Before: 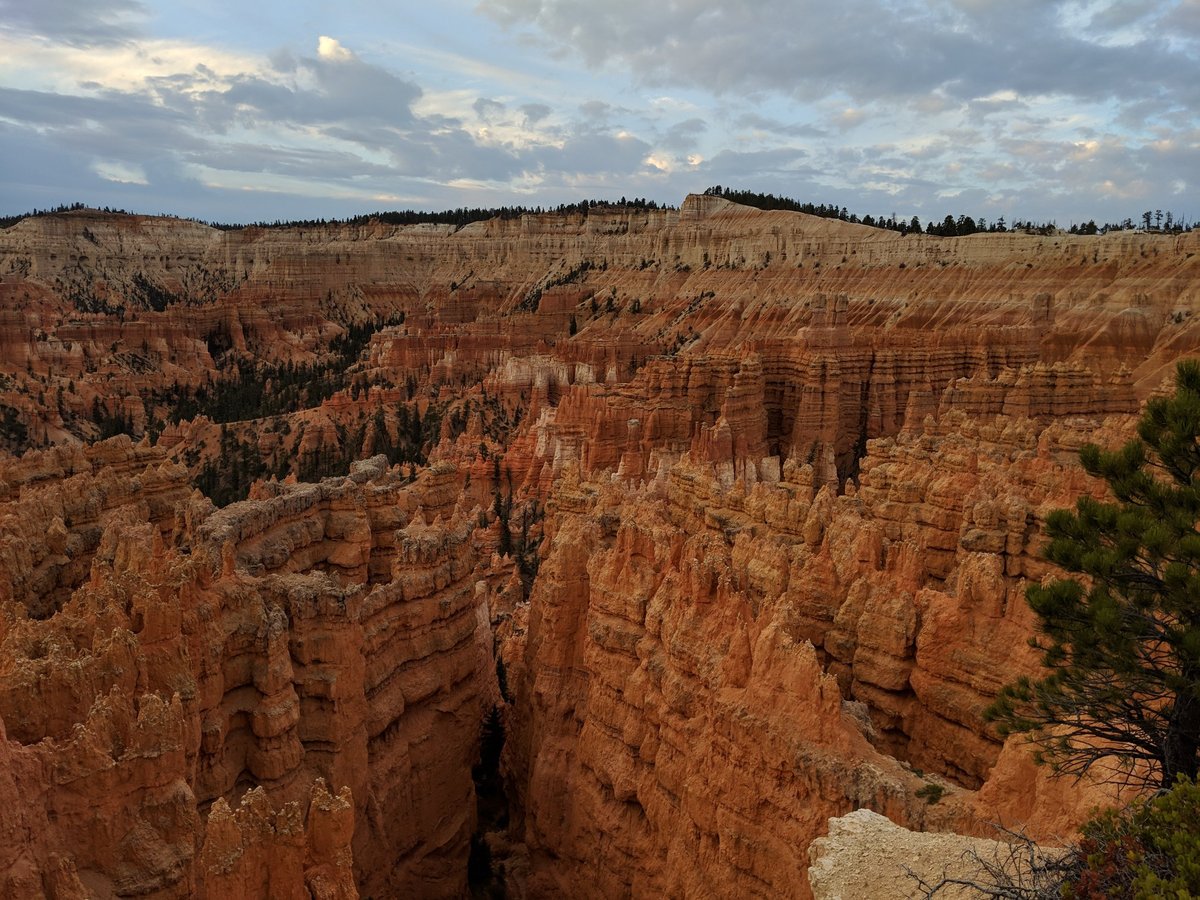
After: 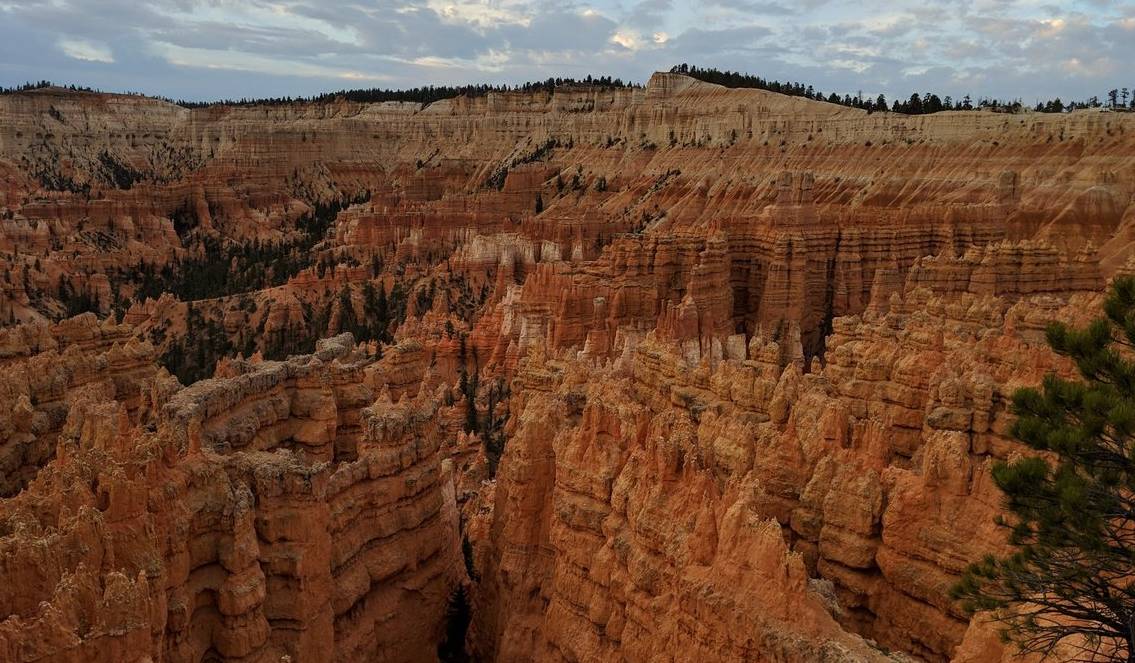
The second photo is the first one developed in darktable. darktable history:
tone equalizer: on, module defaults
crop and rotate: left 2.904%, top 13.557%, right 2.497%, bottom 12.71%
